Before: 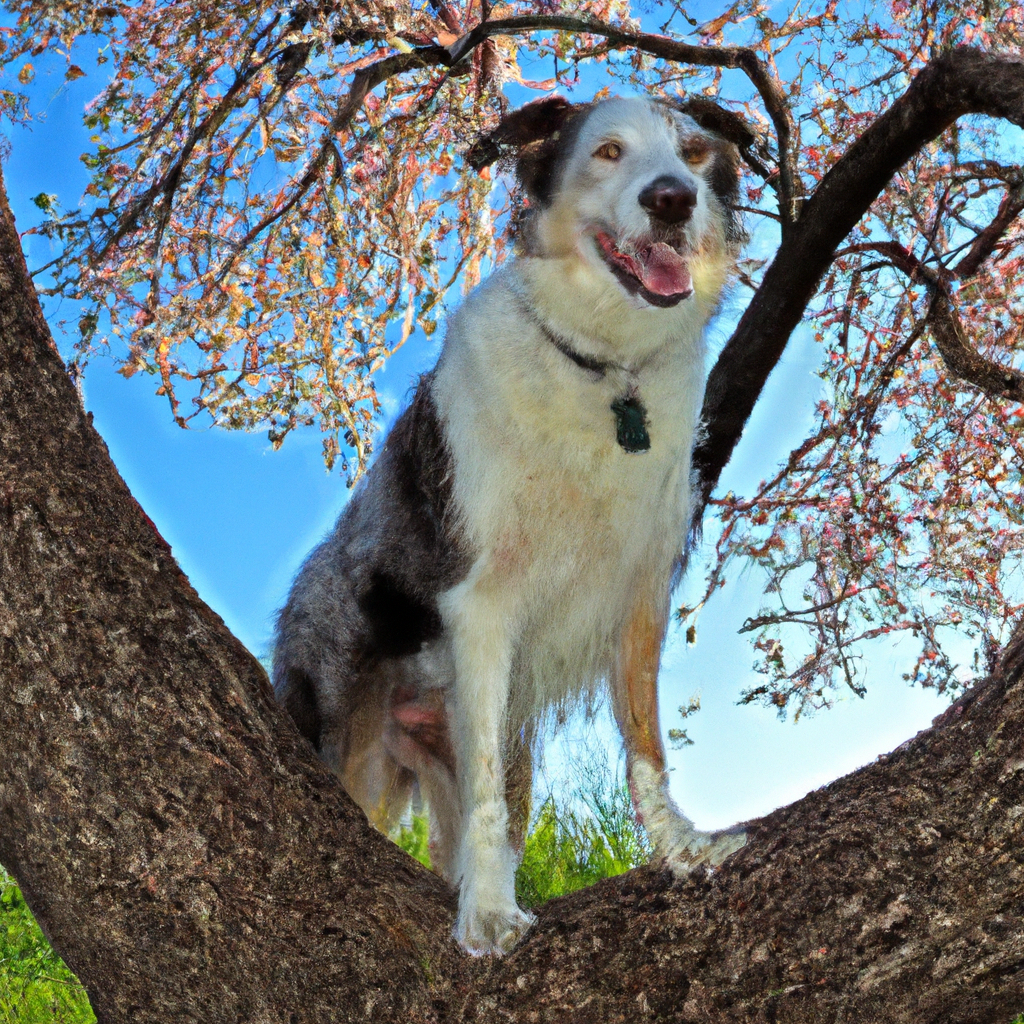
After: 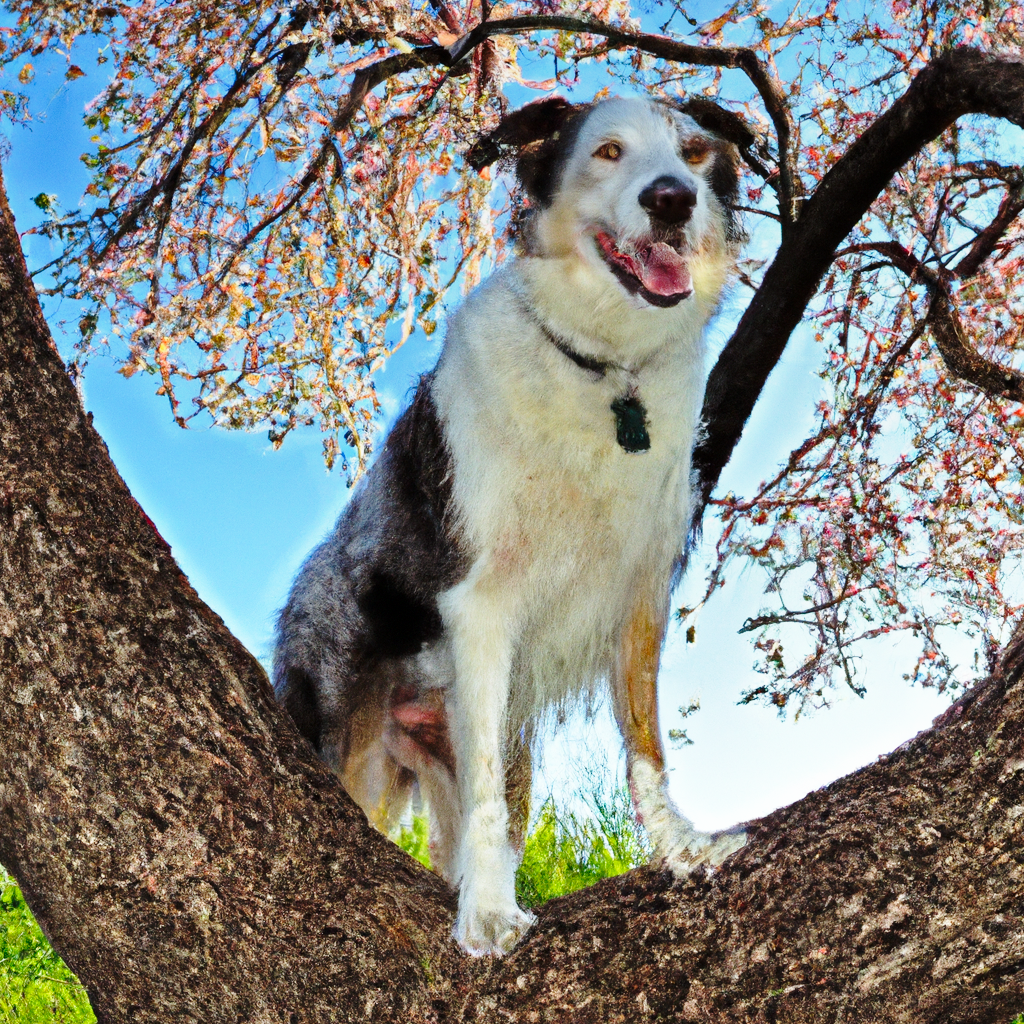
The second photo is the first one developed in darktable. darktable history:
graduated density: on, module defaults
base curve: curves: ch0 [(0, 0) (0.028, 0.03) (0.121, 0.232) (0.46, 0.748) (0.859, 0.968) (1, 1)], preserve colors none
shadows and highlights: soften with gaussian
